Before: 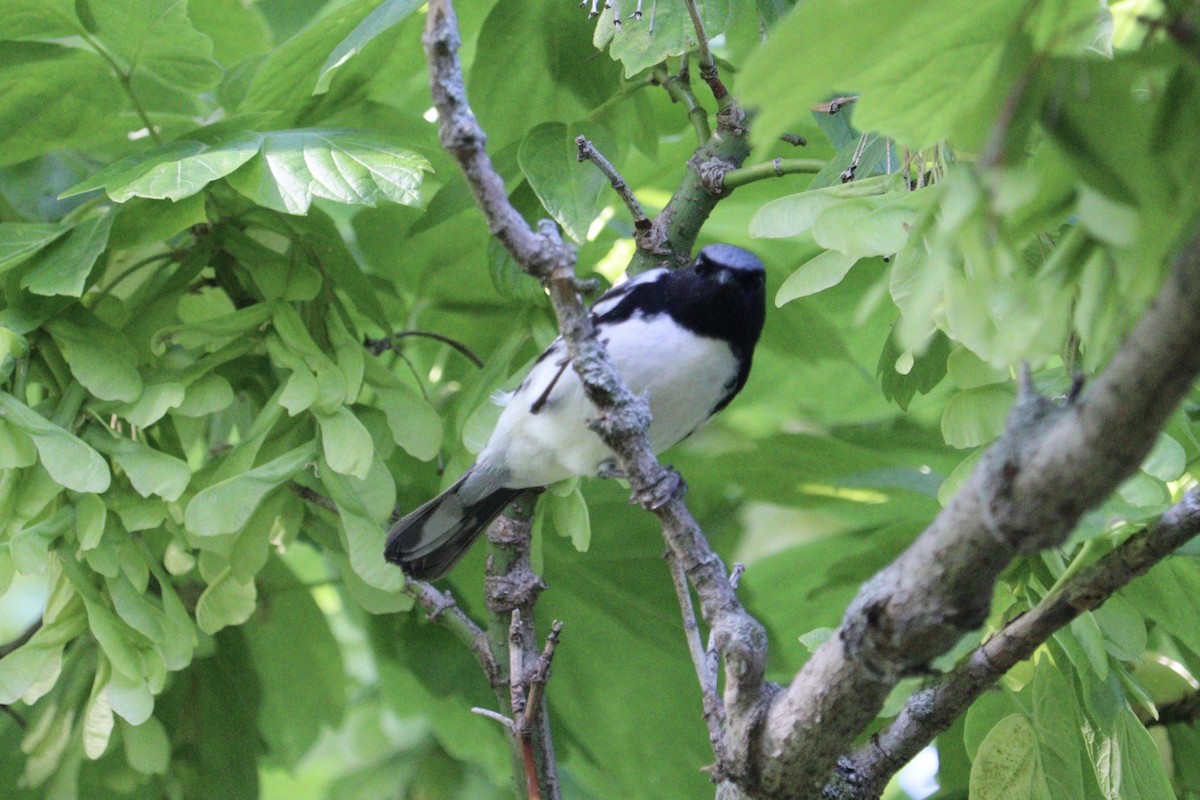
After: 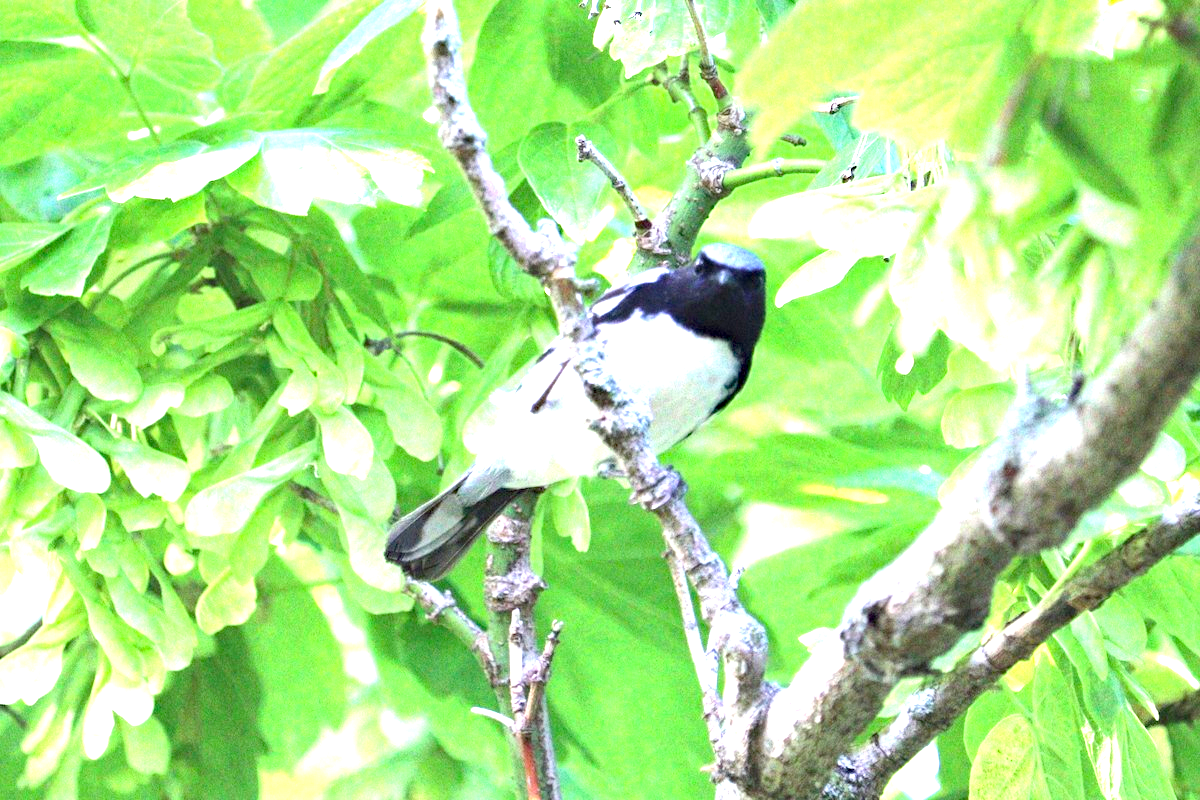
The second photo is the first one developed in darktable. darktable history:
exposure: black level correction 0, exposure 2.088 EV, compensate exposure bias true, compensate highlight preservation false
haze removal: compatibility mode true, adaptive false
